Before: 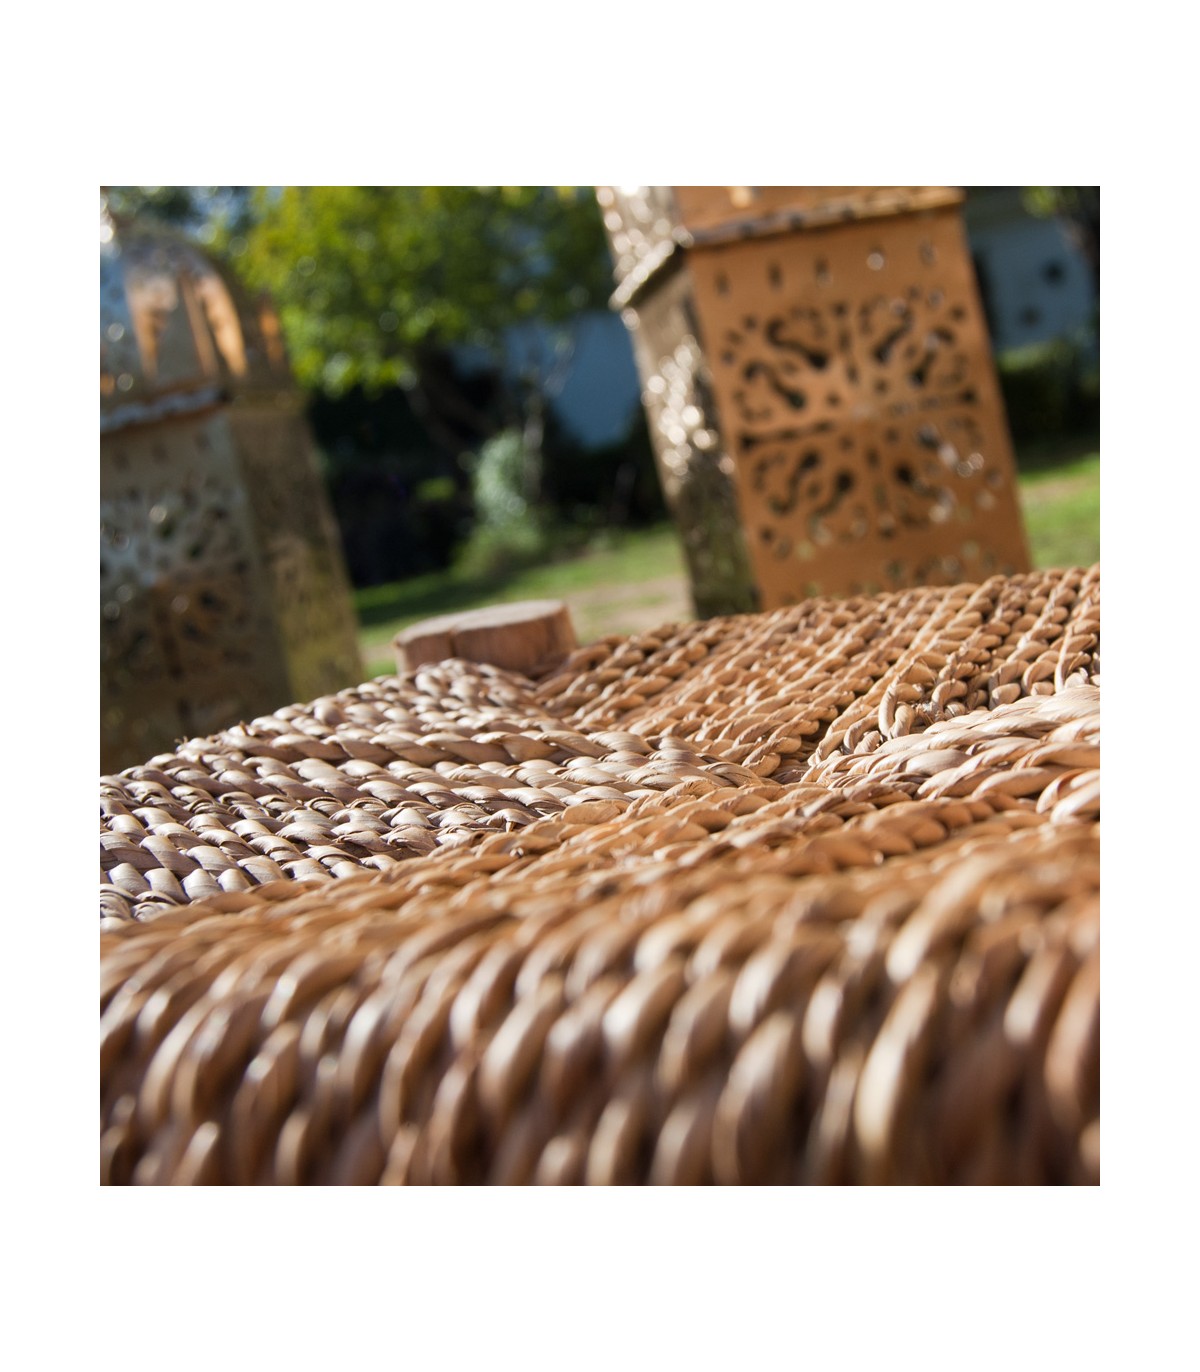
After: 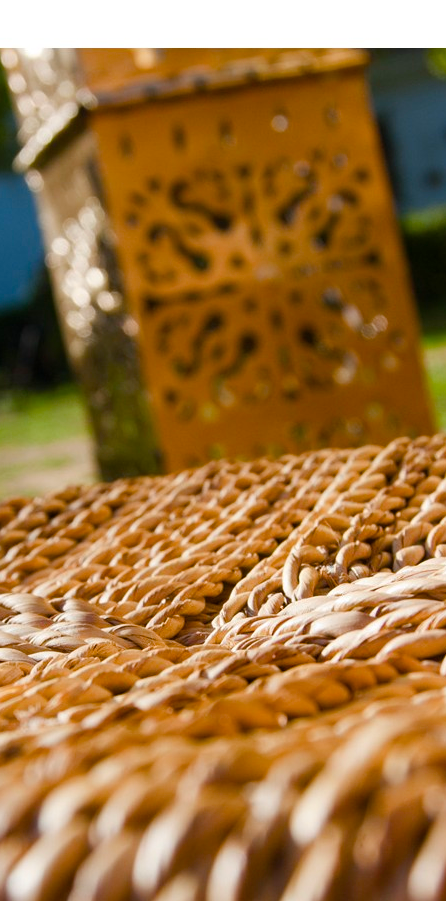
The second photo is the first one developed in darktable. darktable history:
crop and rotate: left 49.724%, top 10.126%, right 13.097%, bottom 24.16%
color balance rgb: perceptual saturation grading › global saturation 39.867%, perceptual saturation grading › highlights -25.561%, perceptual saturation grading › mid-tones 34.822%, perceptual saturation grading › shadows 34.579%
